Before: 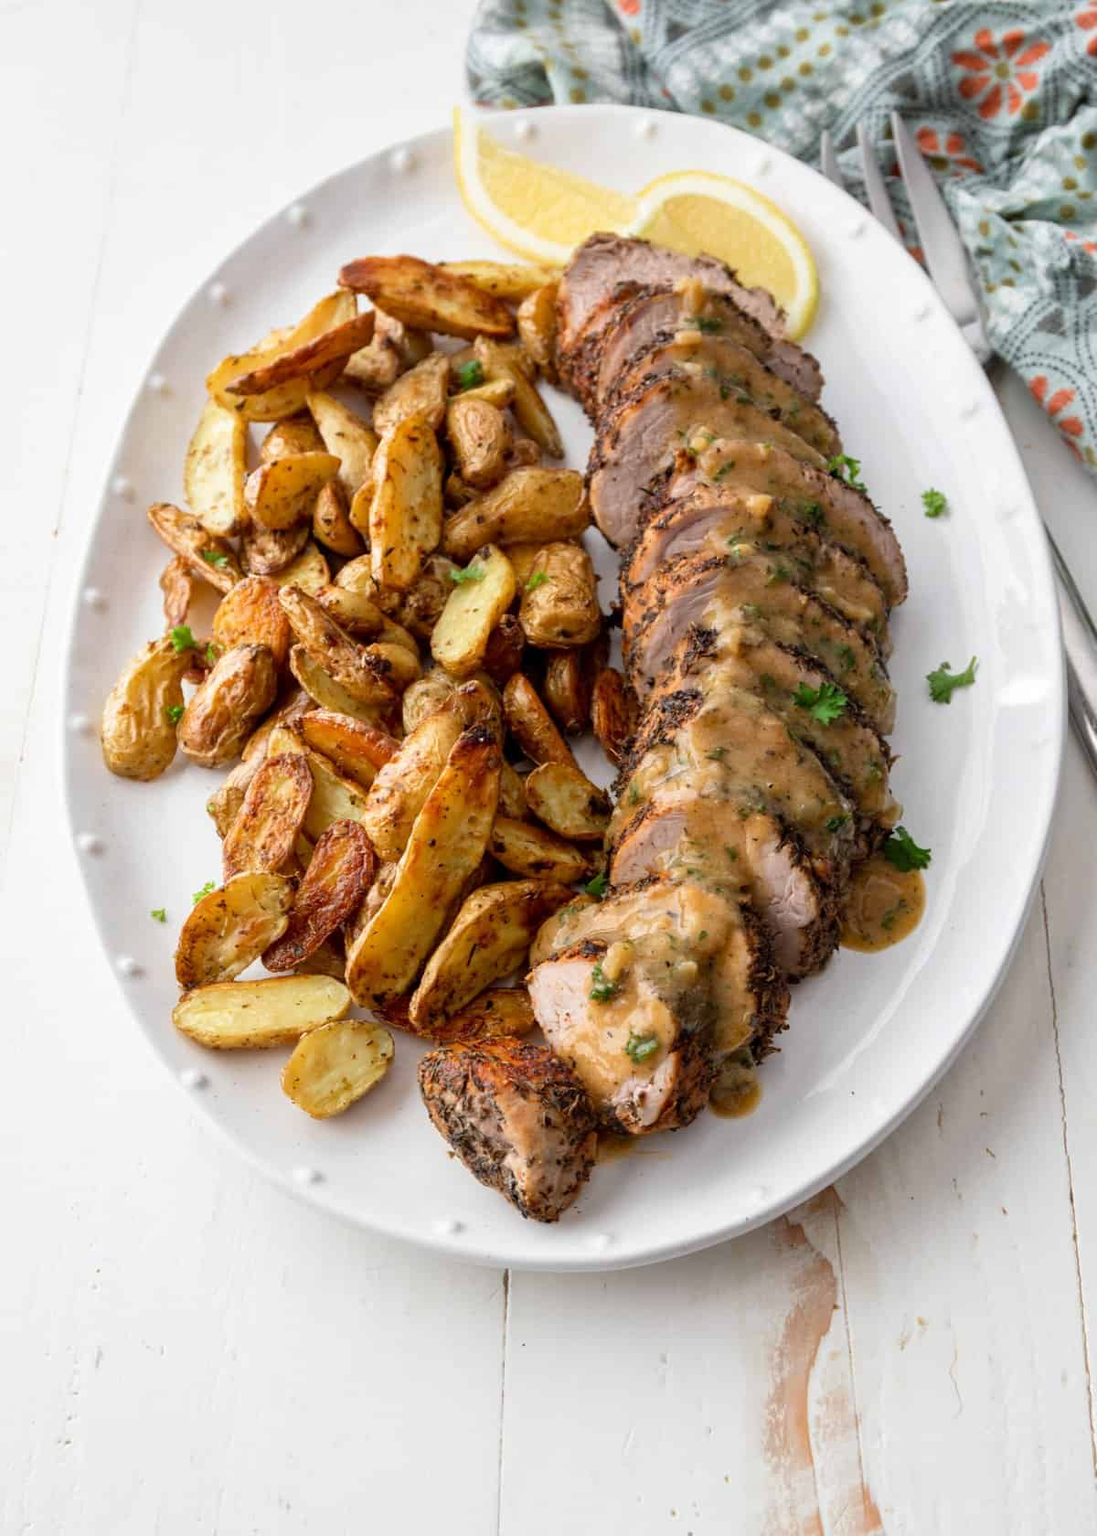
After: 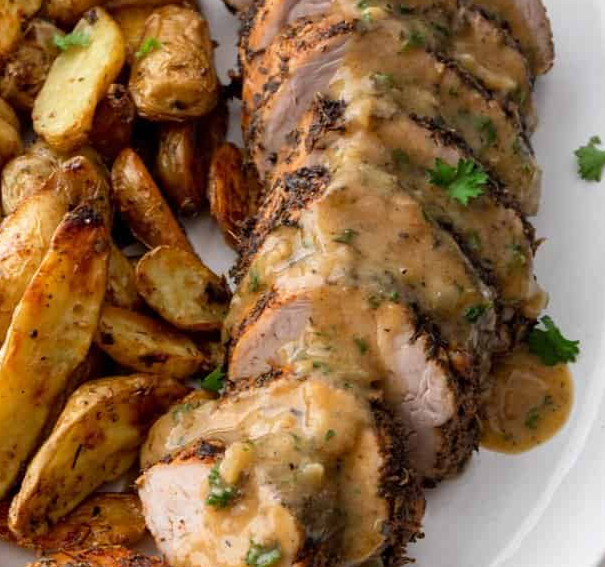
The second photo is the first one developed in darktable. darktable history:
crop: left 36.584%, top 35.043%, right 12.989%, bottom 31.177%
exposure: compensate highlight preservation false
